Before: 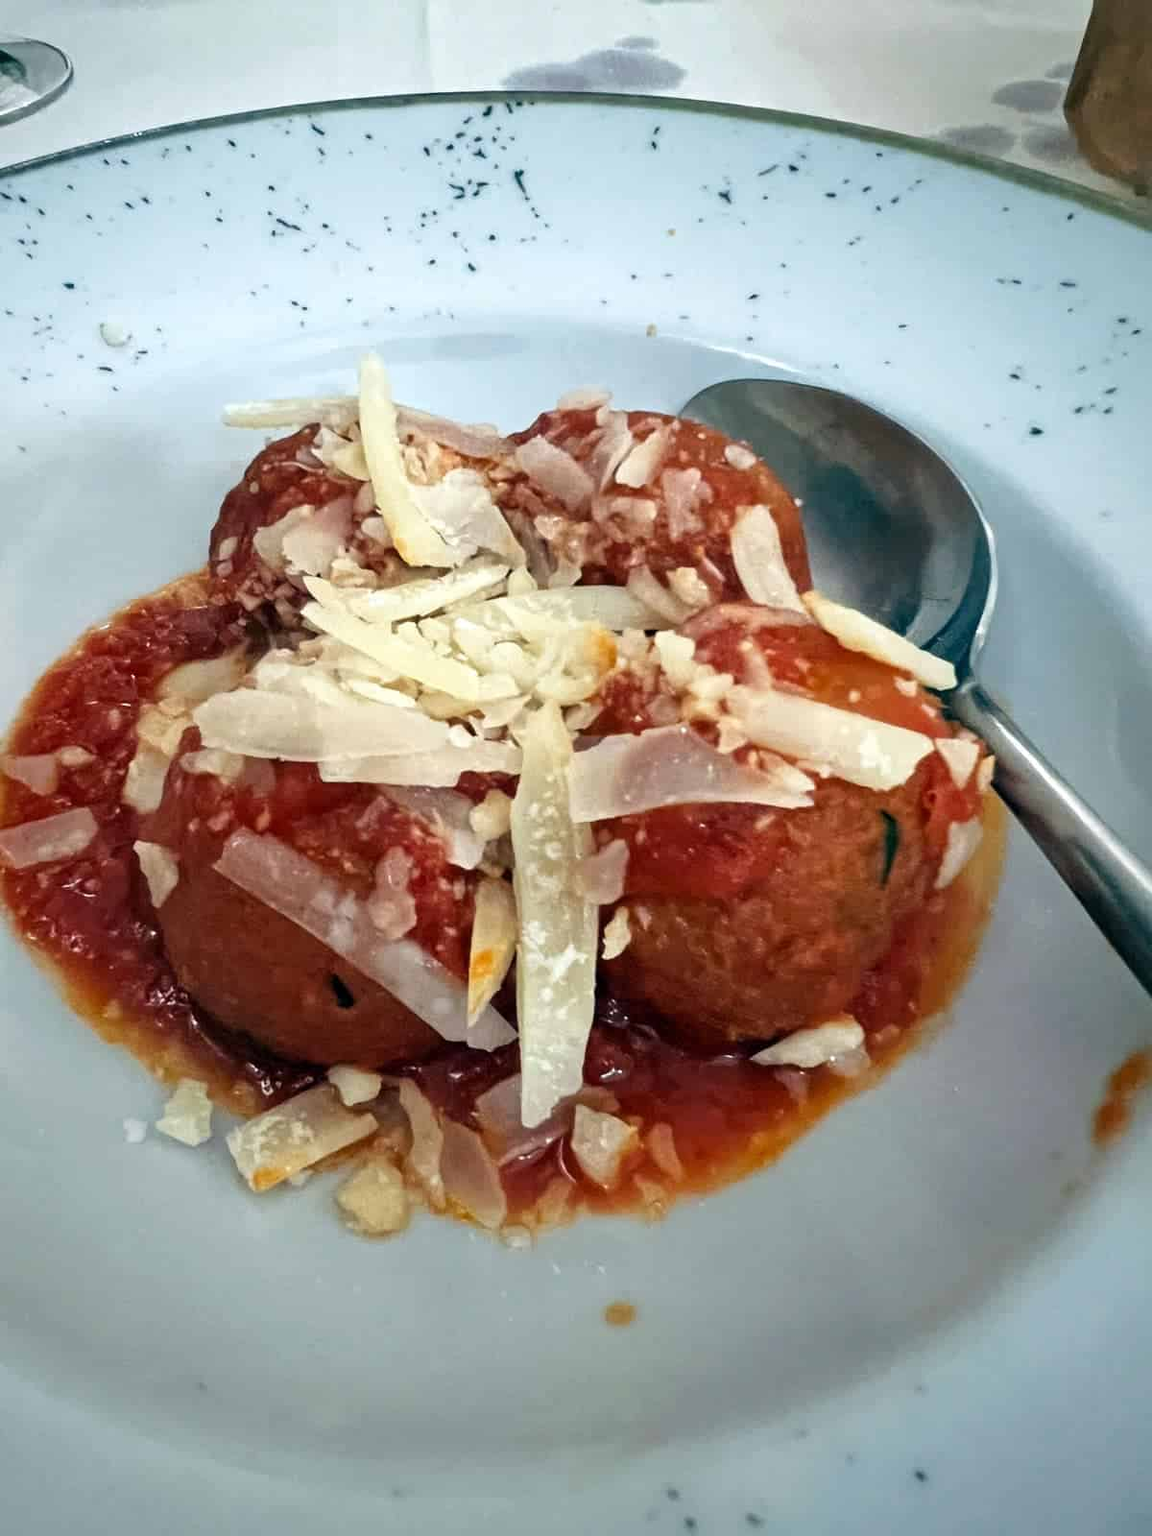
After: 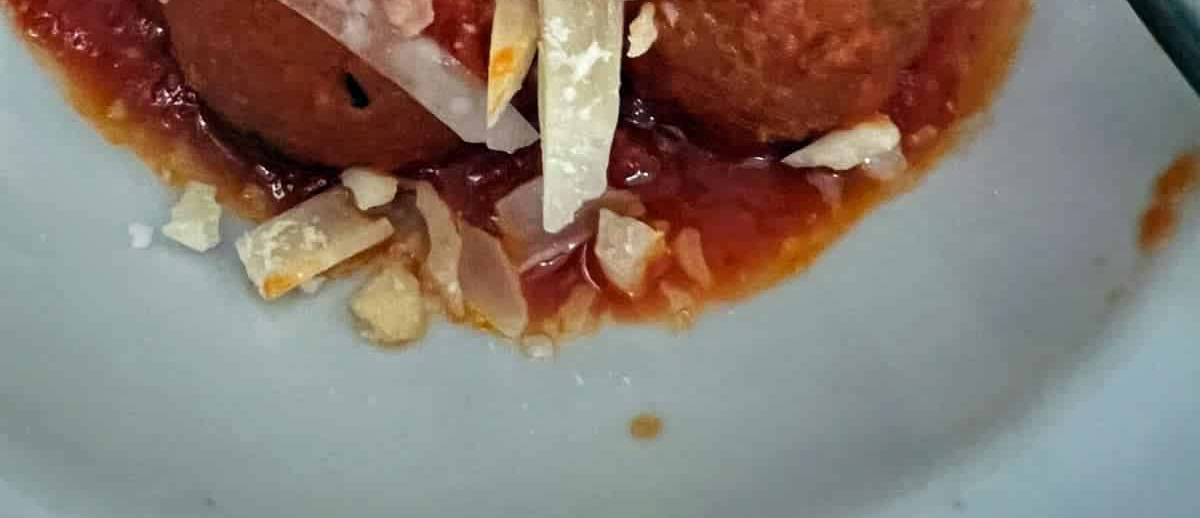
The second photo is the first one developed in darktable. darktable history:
shadows and highlights: low approximation 0.01, soften with gaussian
crop and rotate: top 58.875%, bottom 8.691%
